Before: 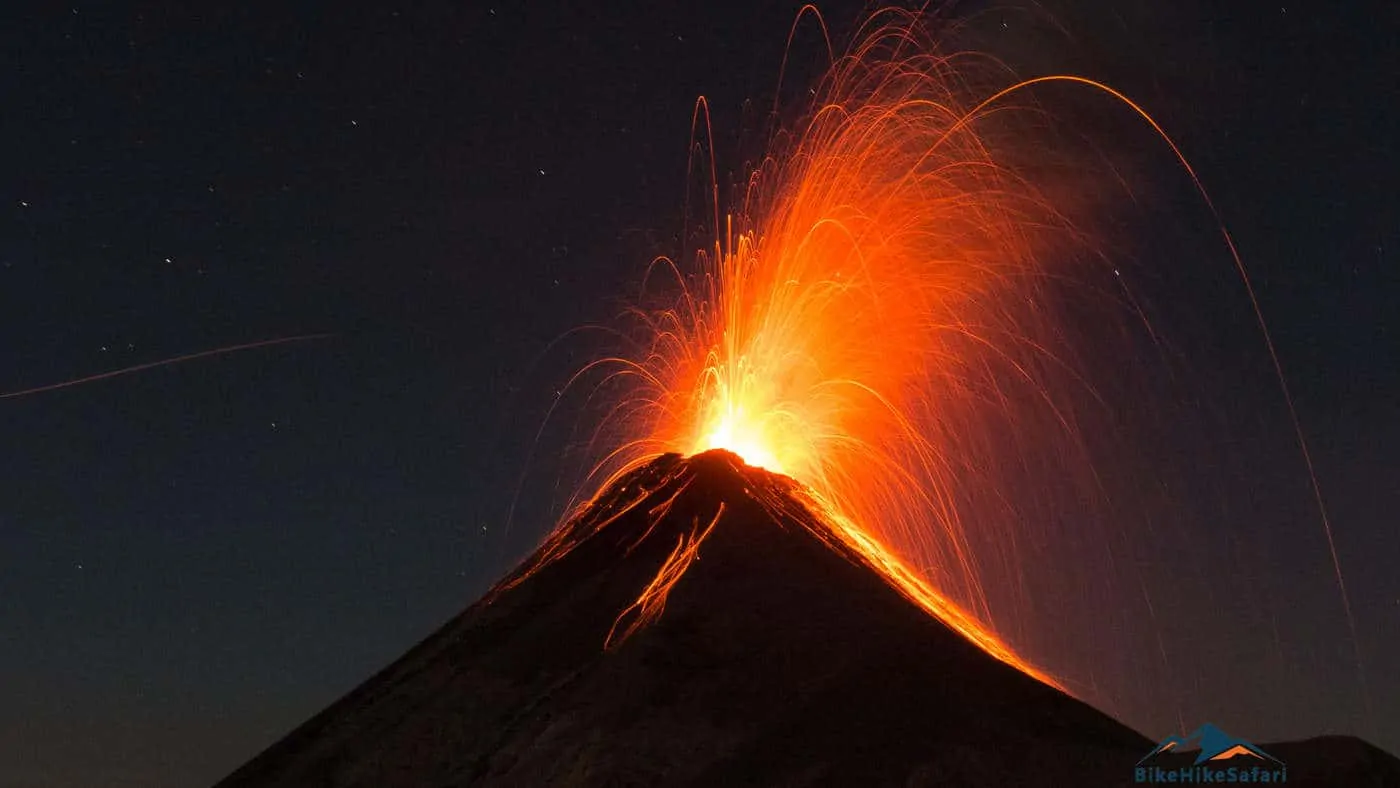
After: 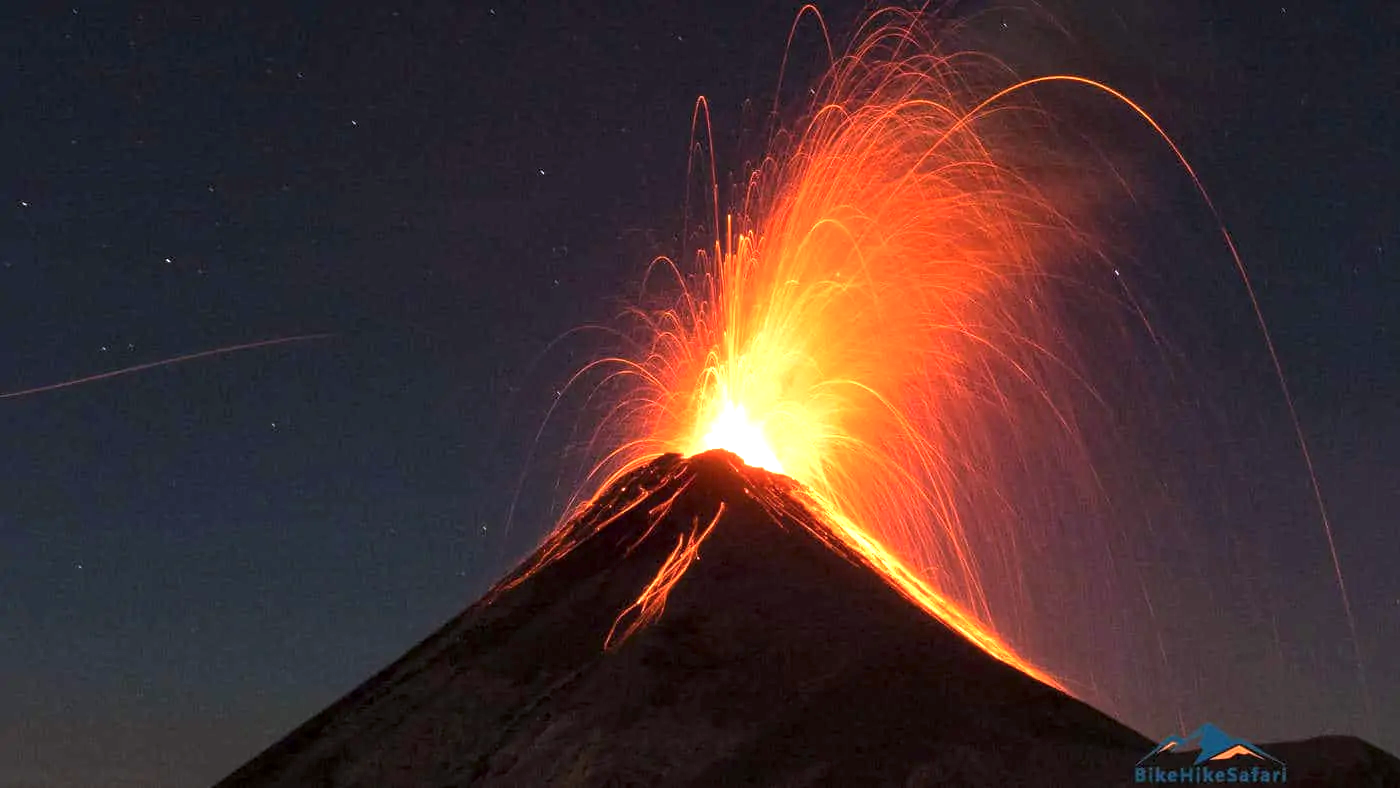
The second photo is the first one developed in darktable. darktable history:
local contrast: highlights 106%, shadows 100%, detail 120%, midtone range 0.2
color calibration: illuminant as shot in camera, x 0.358, y 0.373, temperature 4628.91 K
exposure: exposure 0.927 EV, compensate highlight preservation false
